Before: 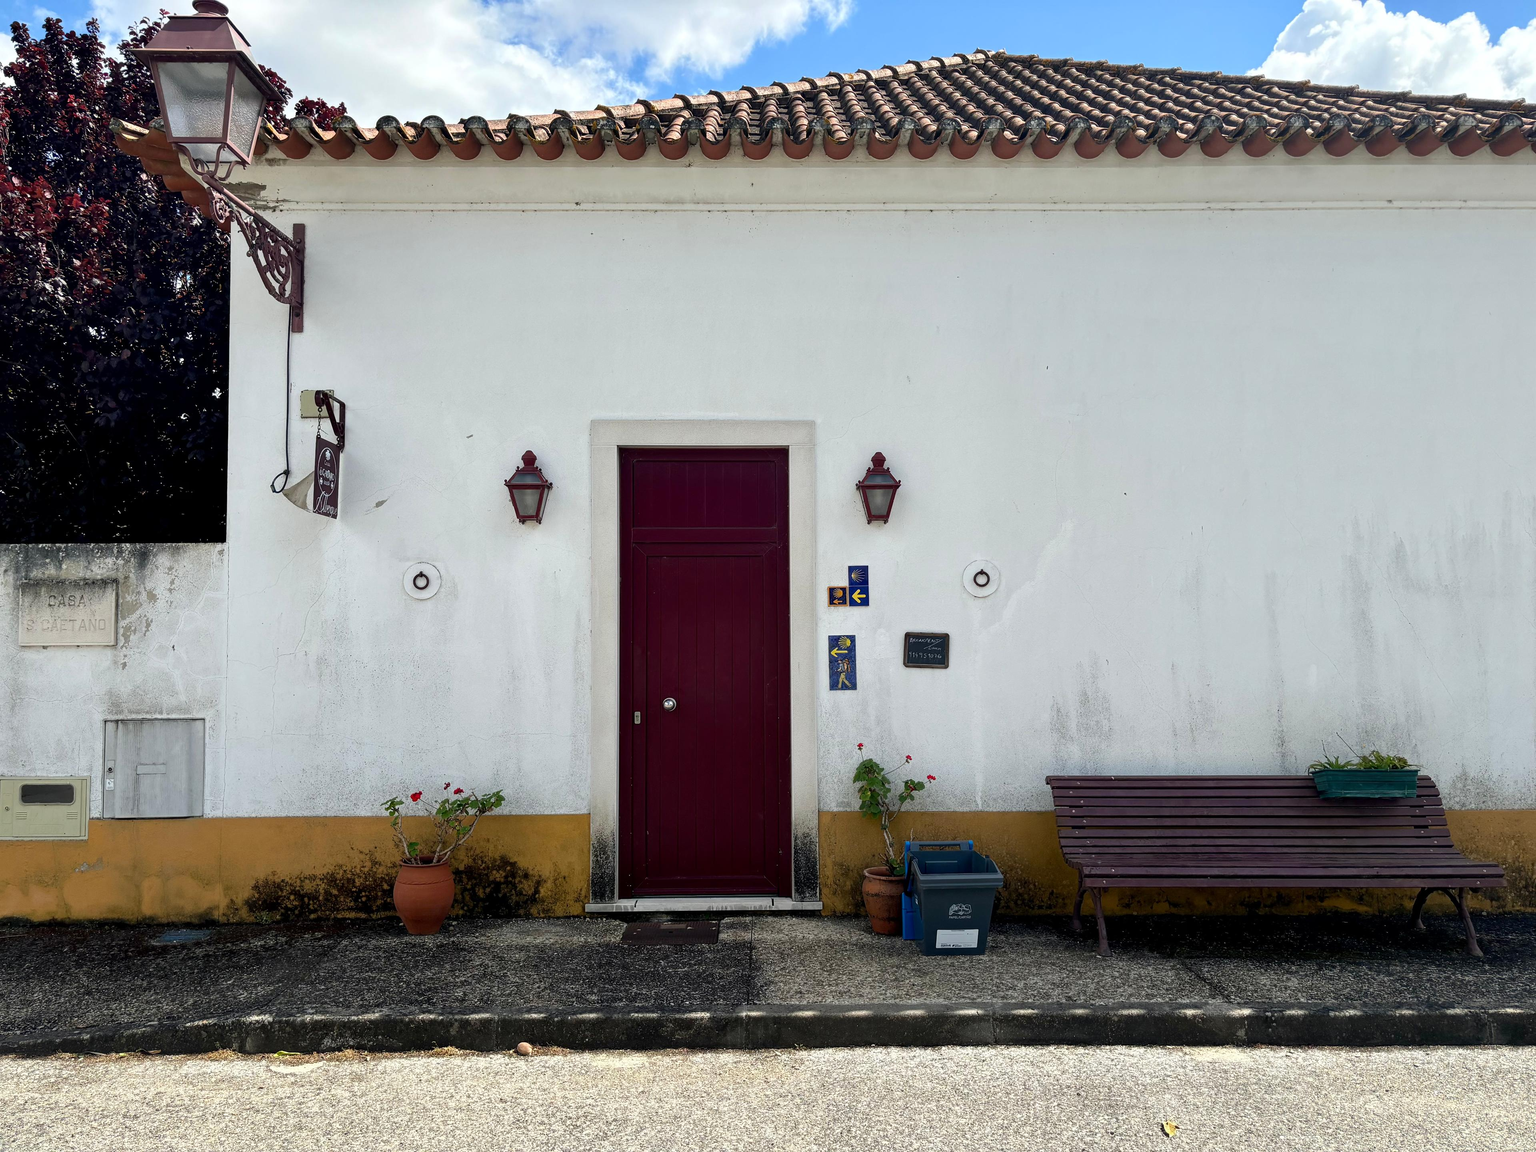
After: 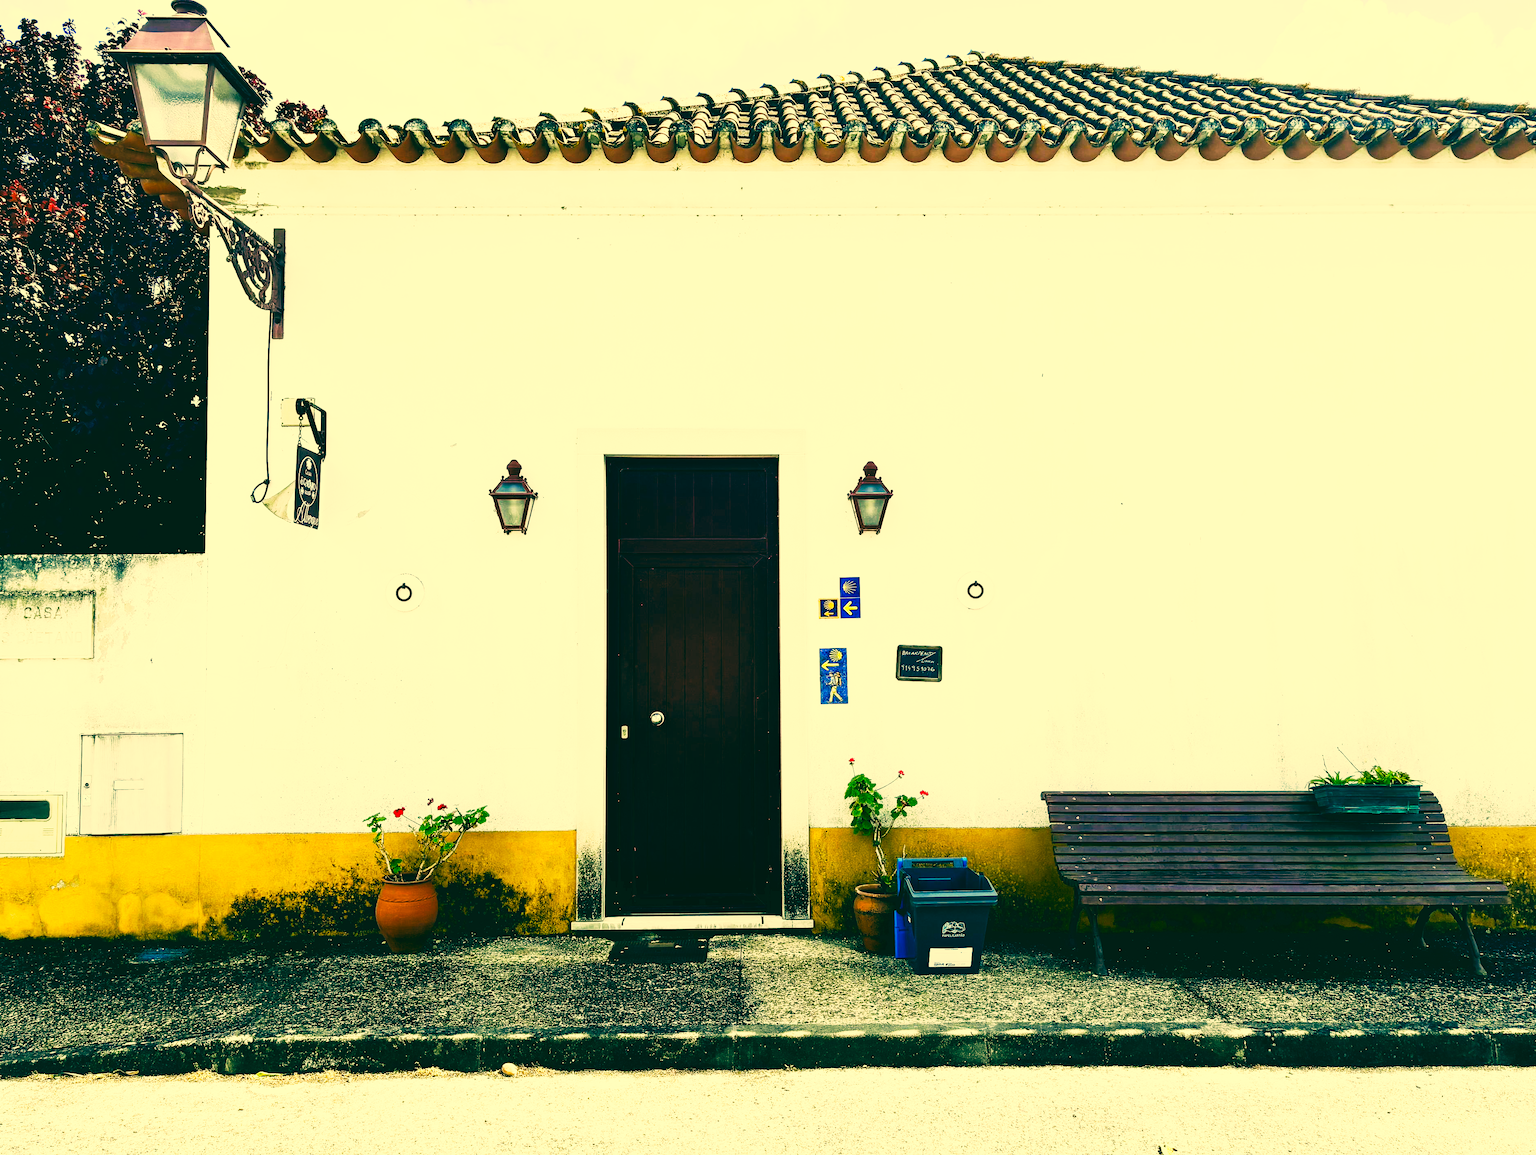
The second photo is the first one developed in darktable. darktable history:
velvia: on, module defaults
crop: left 1.641%, right 0.271%, bottom 1.58%
exposure: black level correction -0.003, exposure 0.04 EV, compensate highlight preservation false
tone curve: curves: ch0 [(0, 0.013) (0.198, 0.175) (0.512, 0.582) (0.625, 0.754) (0.81, 0.934) (1, 1)], preserve colors none
tone equalizer: mask exposure compensation -0.495 EV
base curve: curves: ch0 [(0, 0) (0.007, 0.004) (0.027, 0.03) (0.046, 0.07) (0.207, 0.54) (0.442, 0.872) (0.673, 0.972) (1, 1)], preserve colors none
color correction: highlights a* 2.13, highlights b* 34.03, shadows a* -36.98, shadows b* -5.96
